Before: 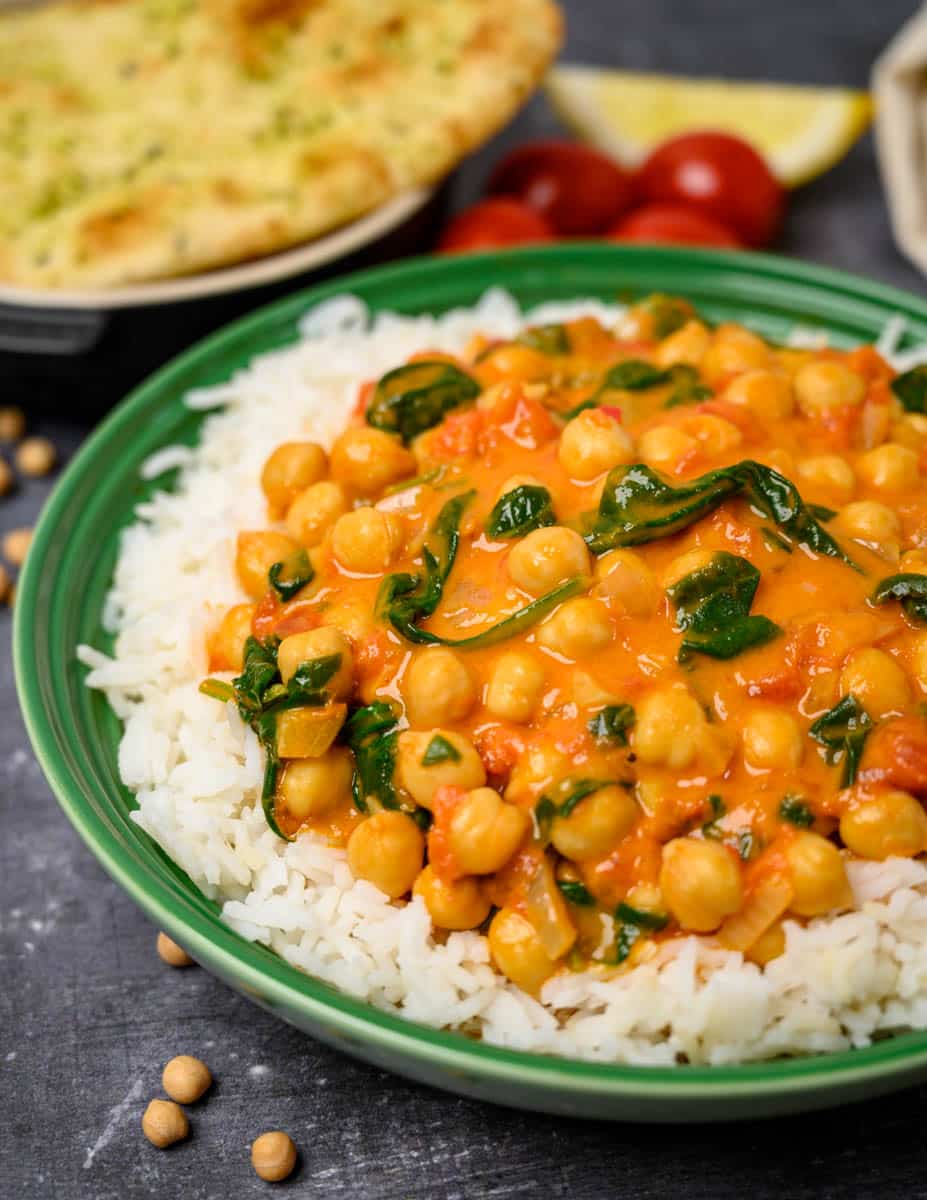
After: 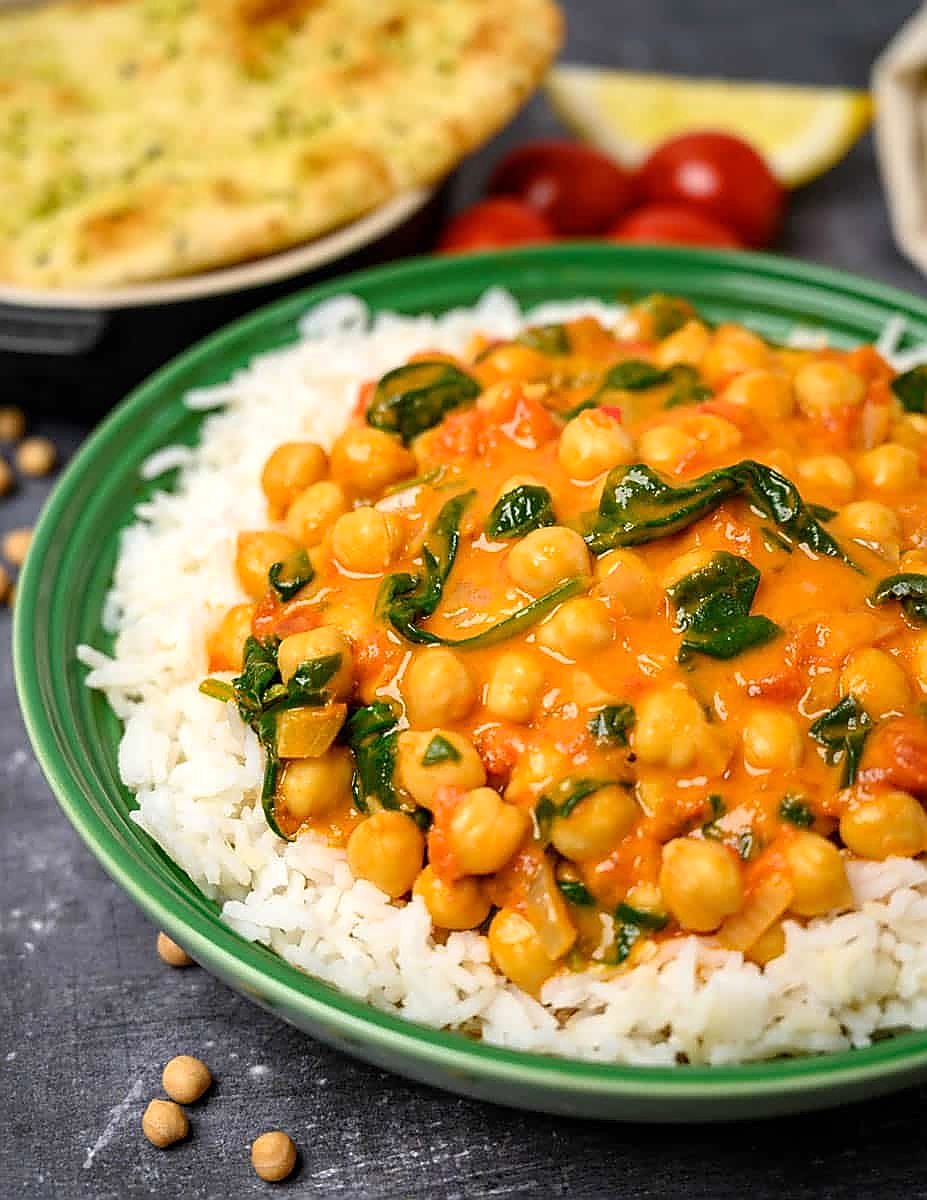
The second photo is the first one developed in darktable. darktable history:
exposure: exposure 0.2 EV, compensate highlight preservation false
sharpen: radius 1.4, amount 1.25, threshold 0.7
